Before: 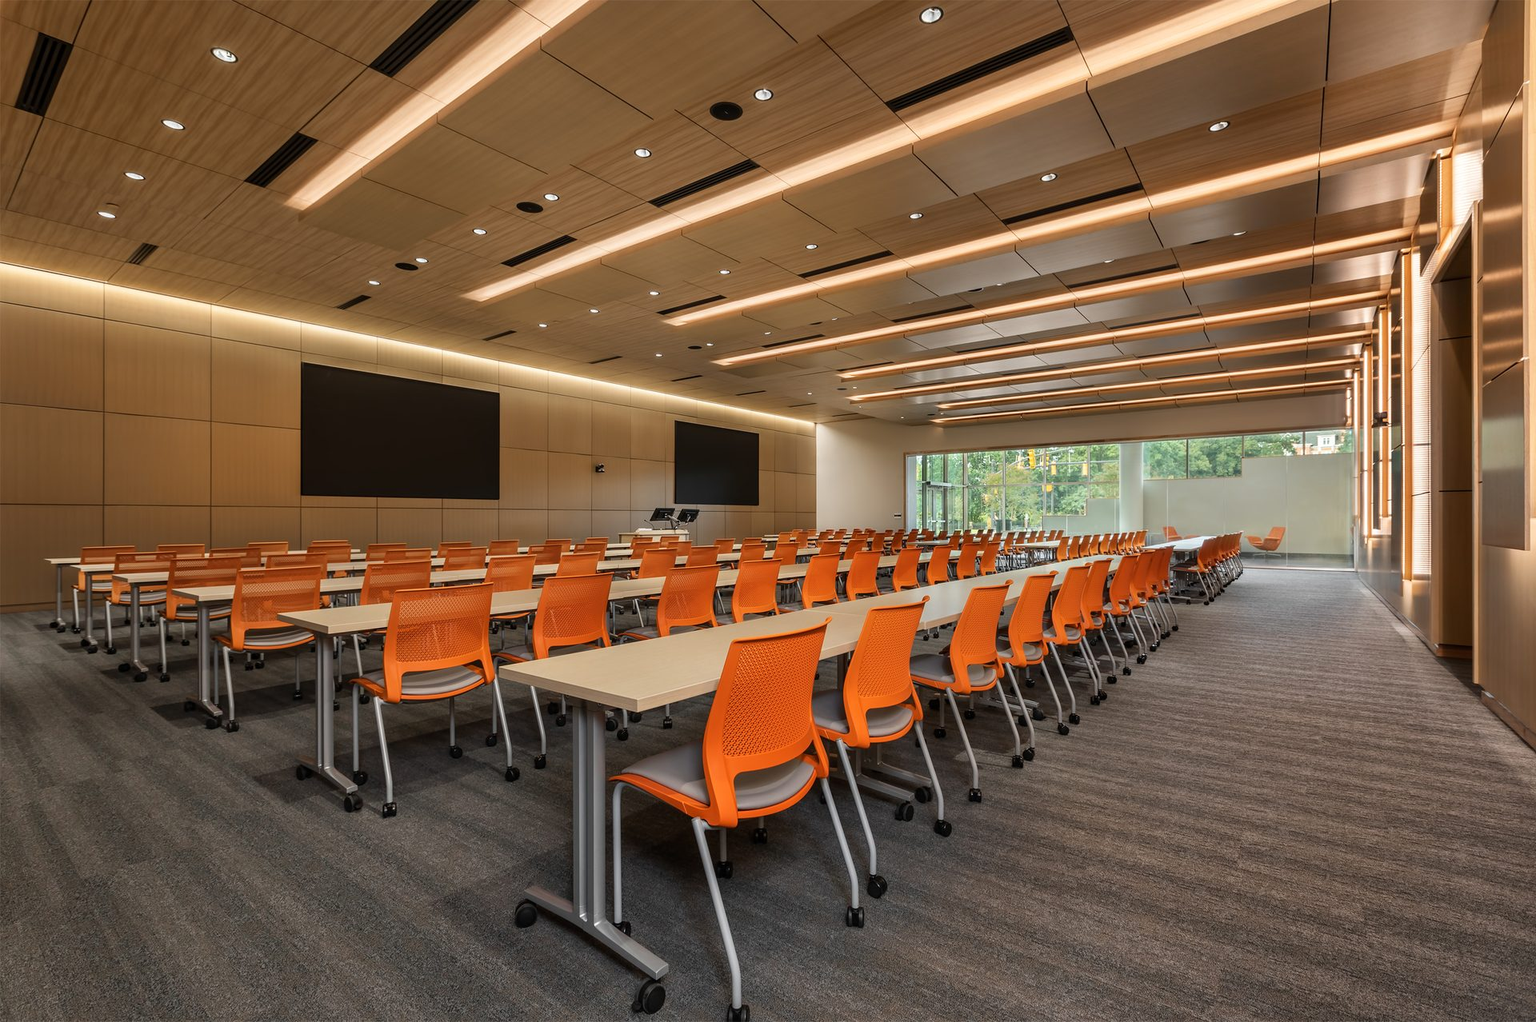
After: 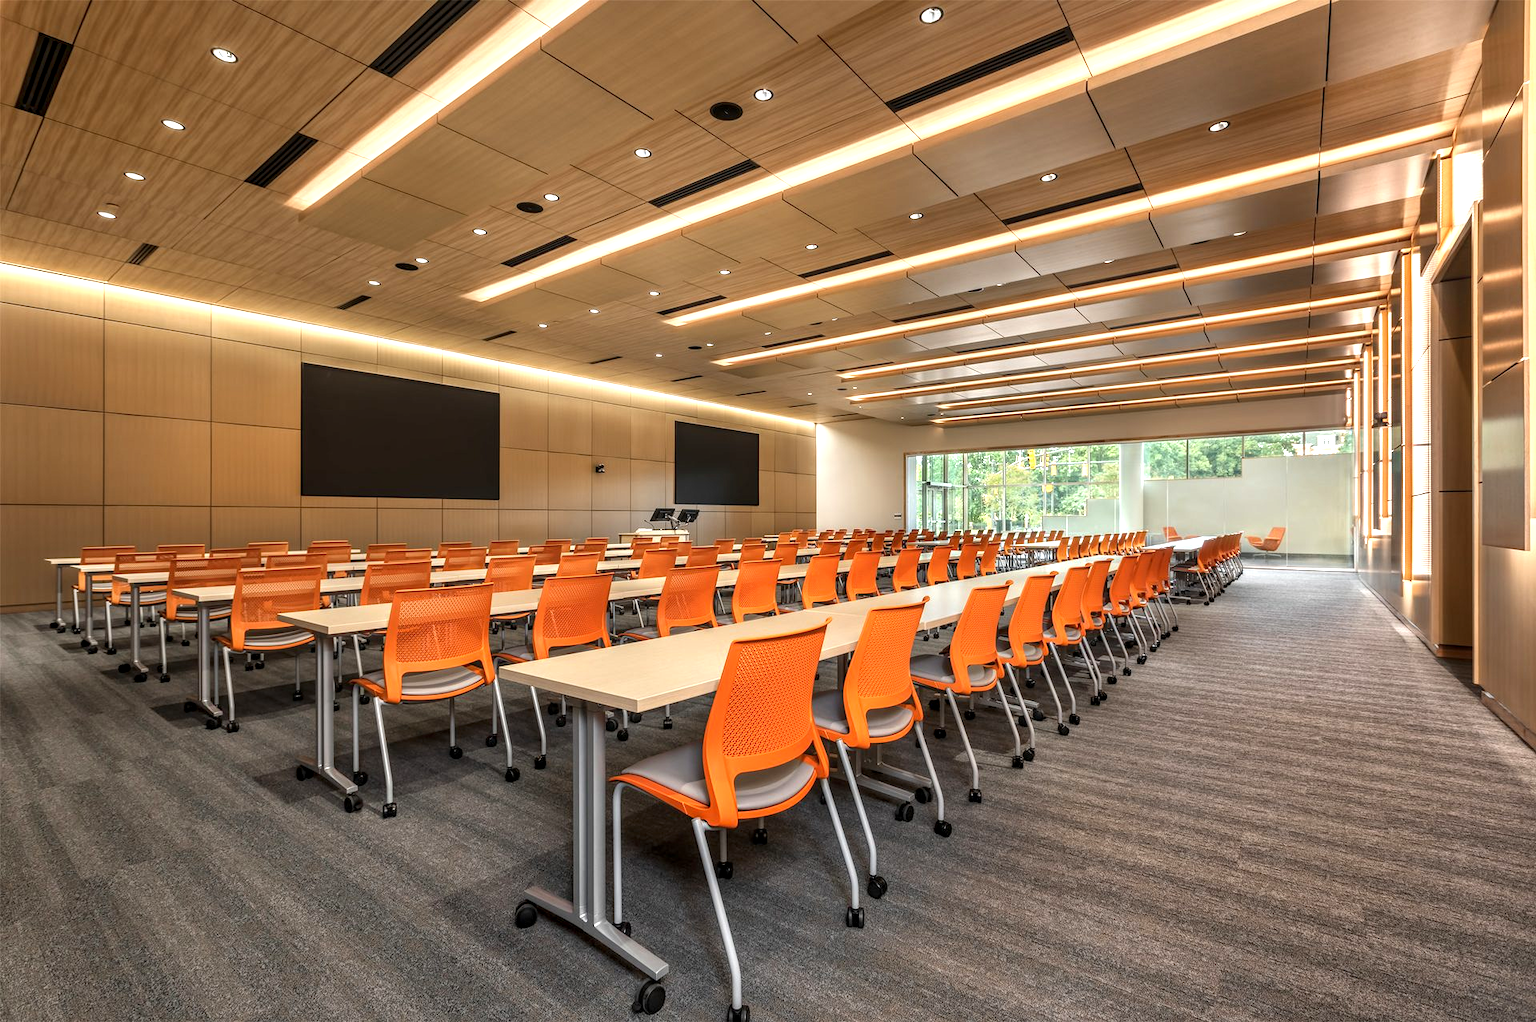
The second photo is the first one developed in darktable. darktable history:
exposure: black level correction 0, exposure 0.699 EV, compensate exposure bias true, compensate highlight preservation false
local contrast: on, module defaults
